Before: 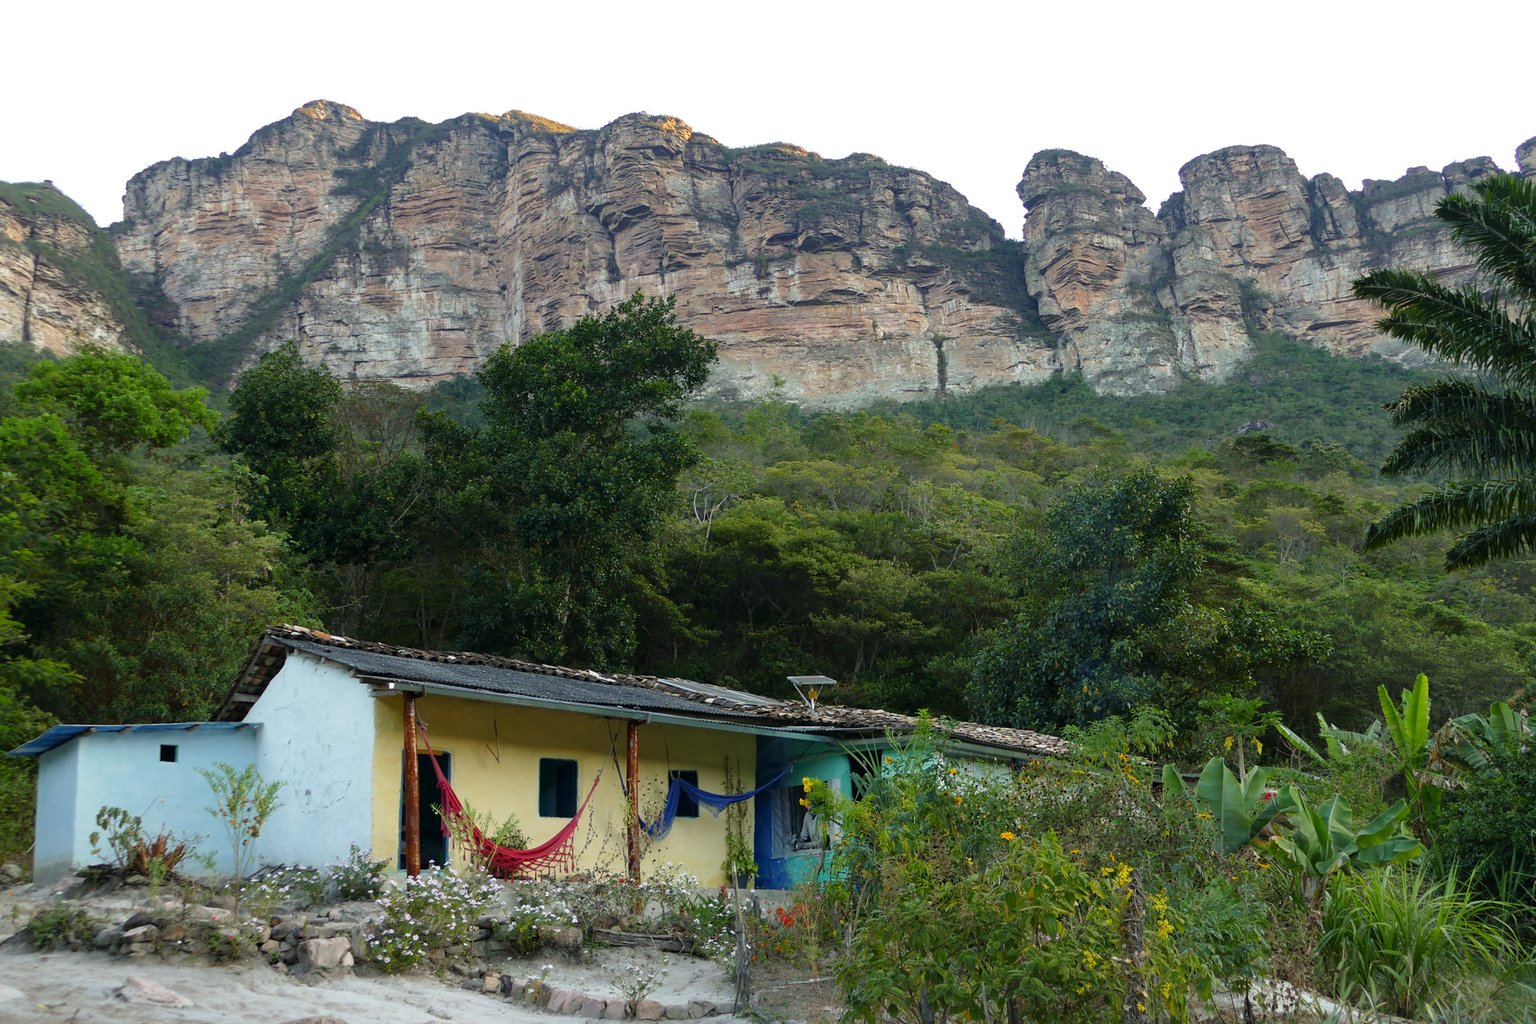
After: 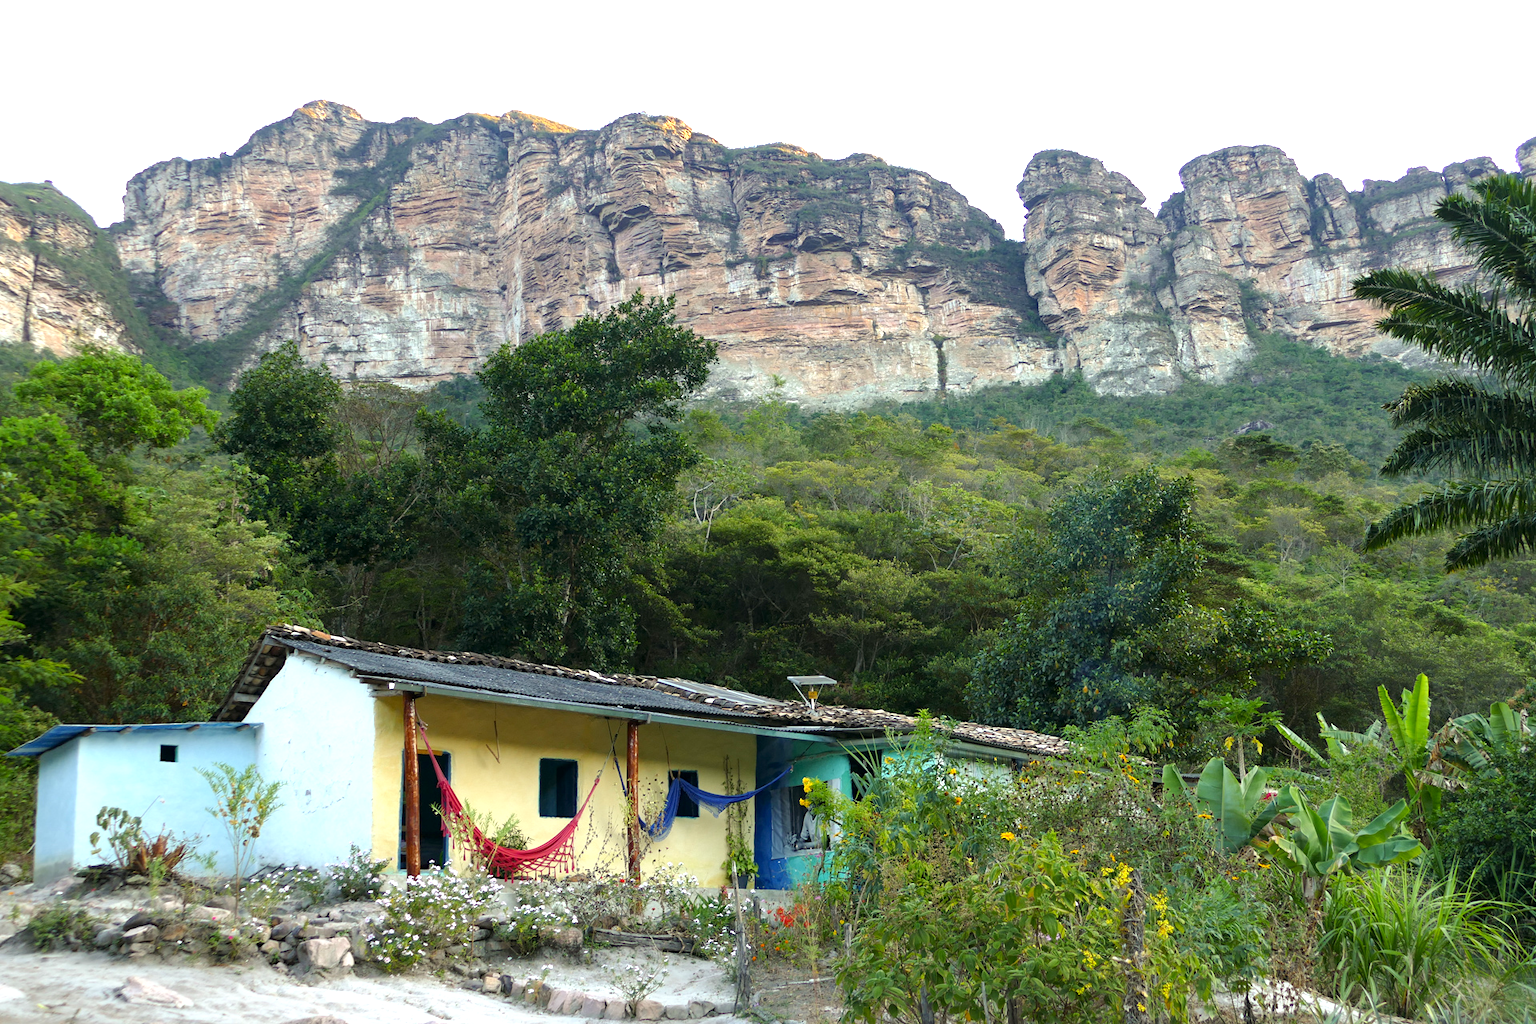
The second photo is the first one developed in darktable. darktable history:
exposure: black level correction 0.001, exposure 0.499 EV, compensate exposure bias true, compensate highlight preservation false
